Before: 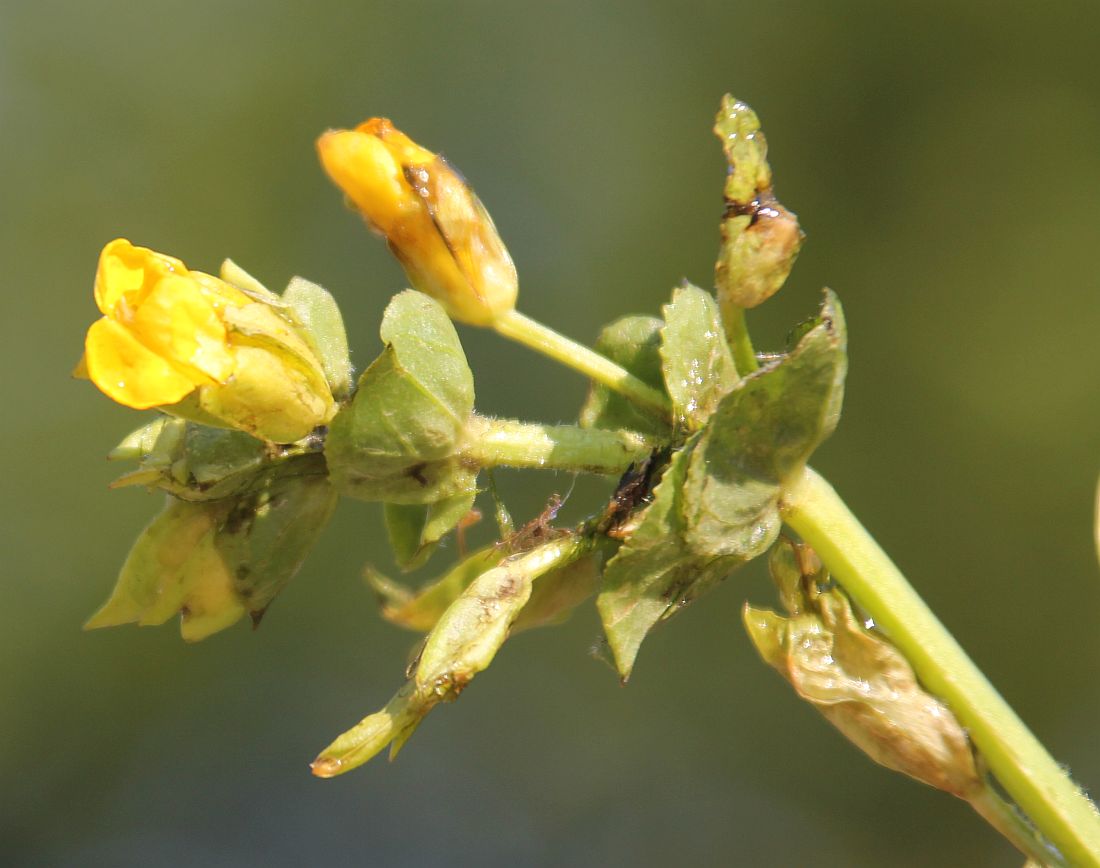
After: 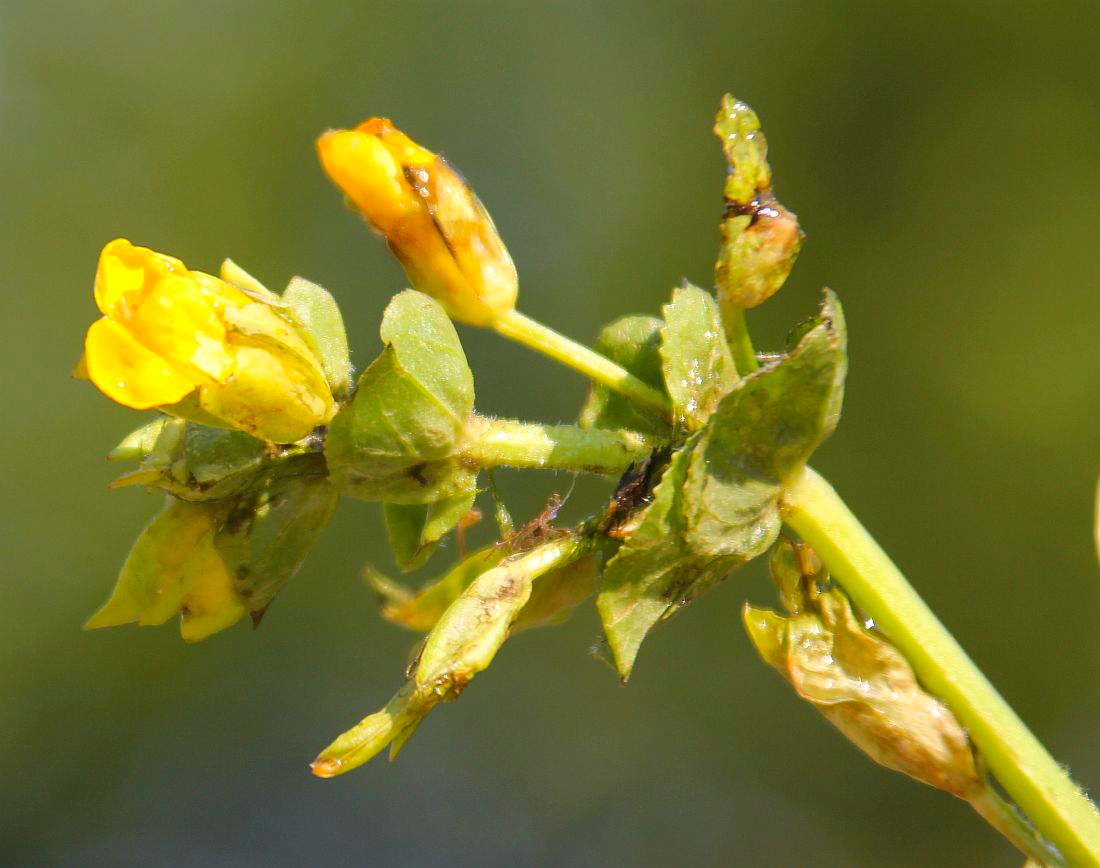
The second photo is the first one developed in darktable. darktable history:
contrast brightness saturation: contrast 0.085, saturation 0.275
